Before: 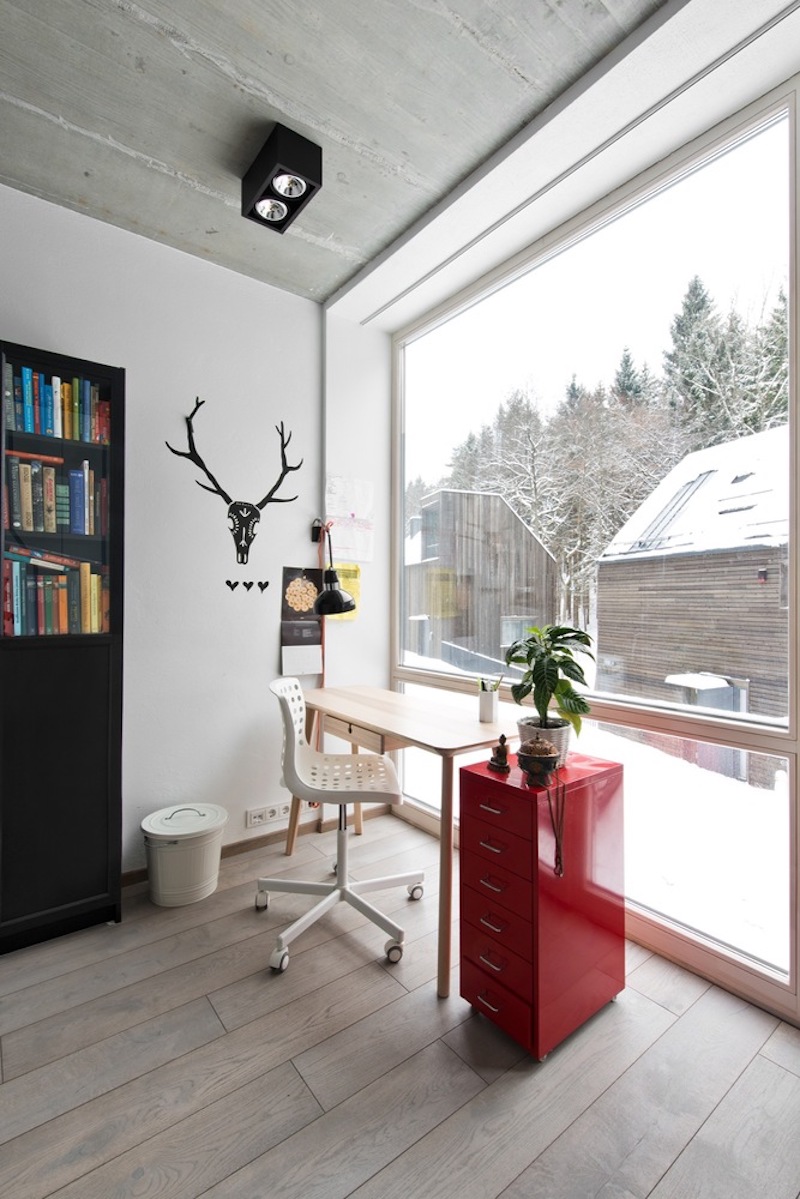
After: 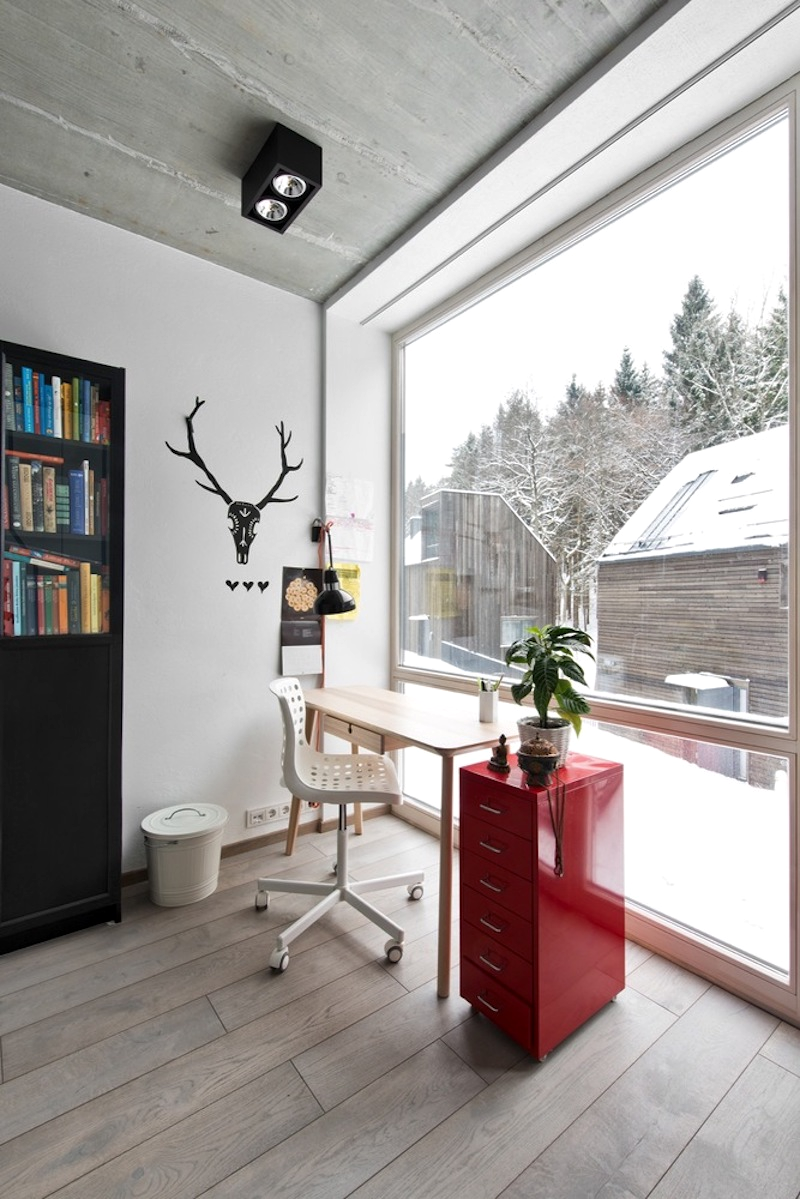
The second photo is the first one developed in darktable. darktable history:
local contrast: mode bilateral grid, contrast 20, coarseness 50, detail 120%, midtone range 0.2
shadows and highlights: shadows 29.32, highlights -29.32, low approximation 0.01, soften with gaussian
